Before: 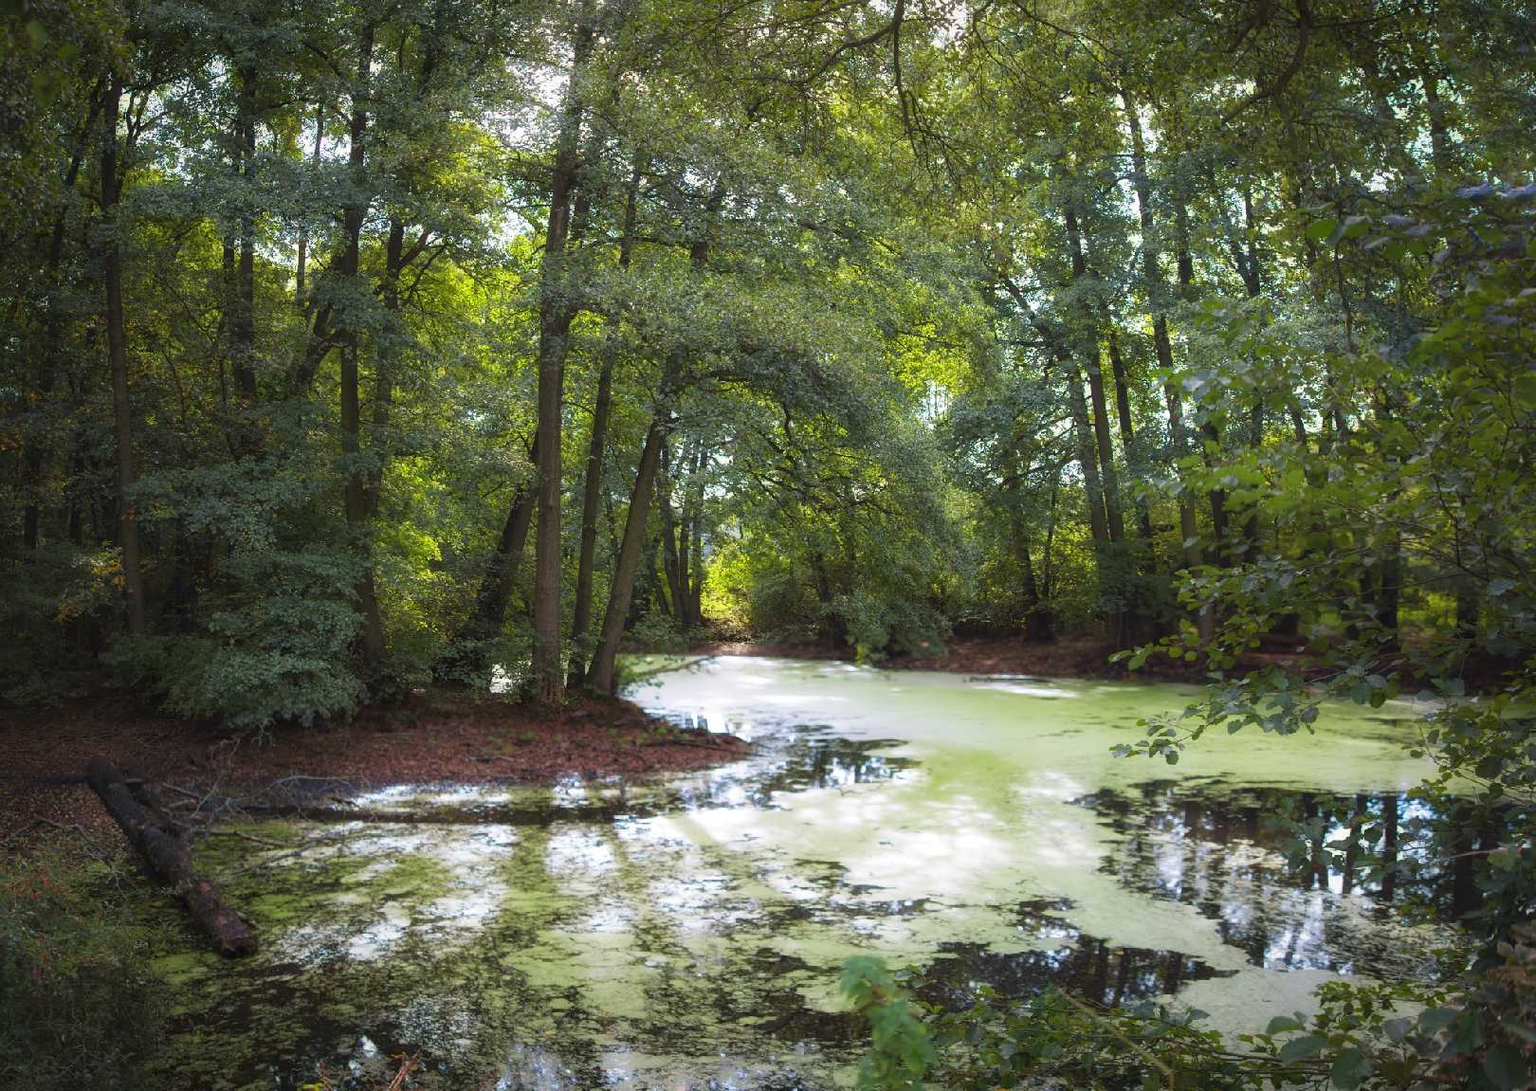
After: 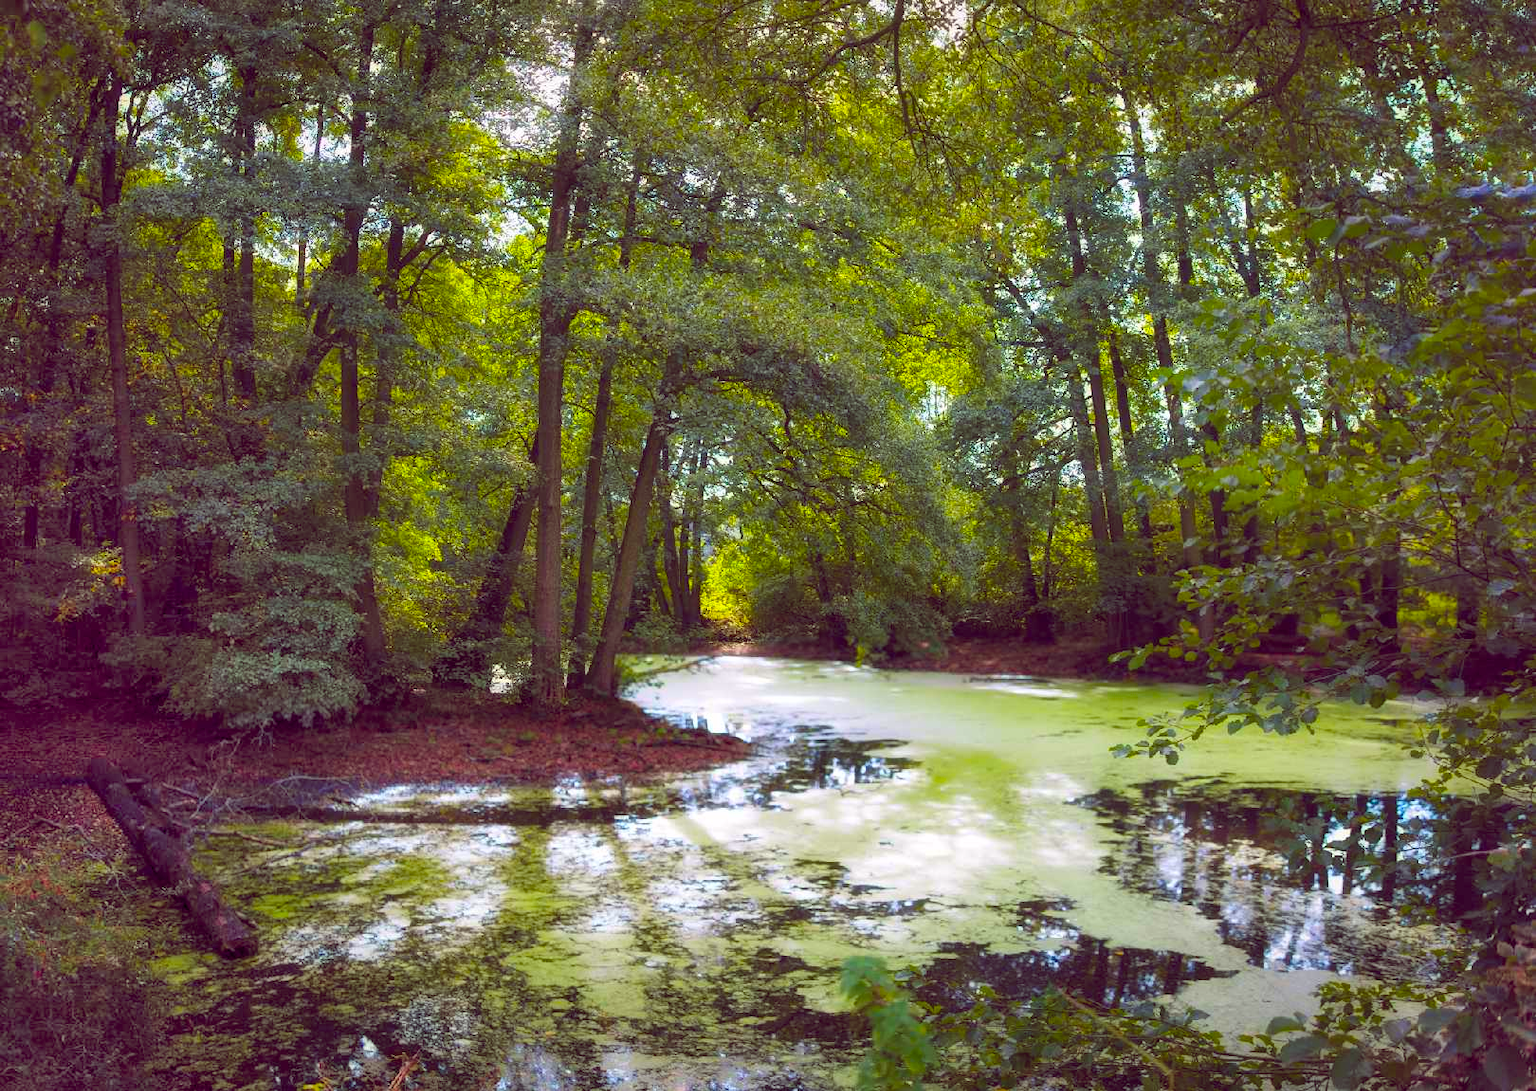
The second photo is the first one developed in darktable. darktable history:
color balance rgb: global offset › chroma 0.278%, global offset › hue 319.26°, linear chroma grading › global chroma 33.512%, perceptual saturation grading › global saturation 16.832%
shadows and highlights: shadows 52.54, soften with gaussian
